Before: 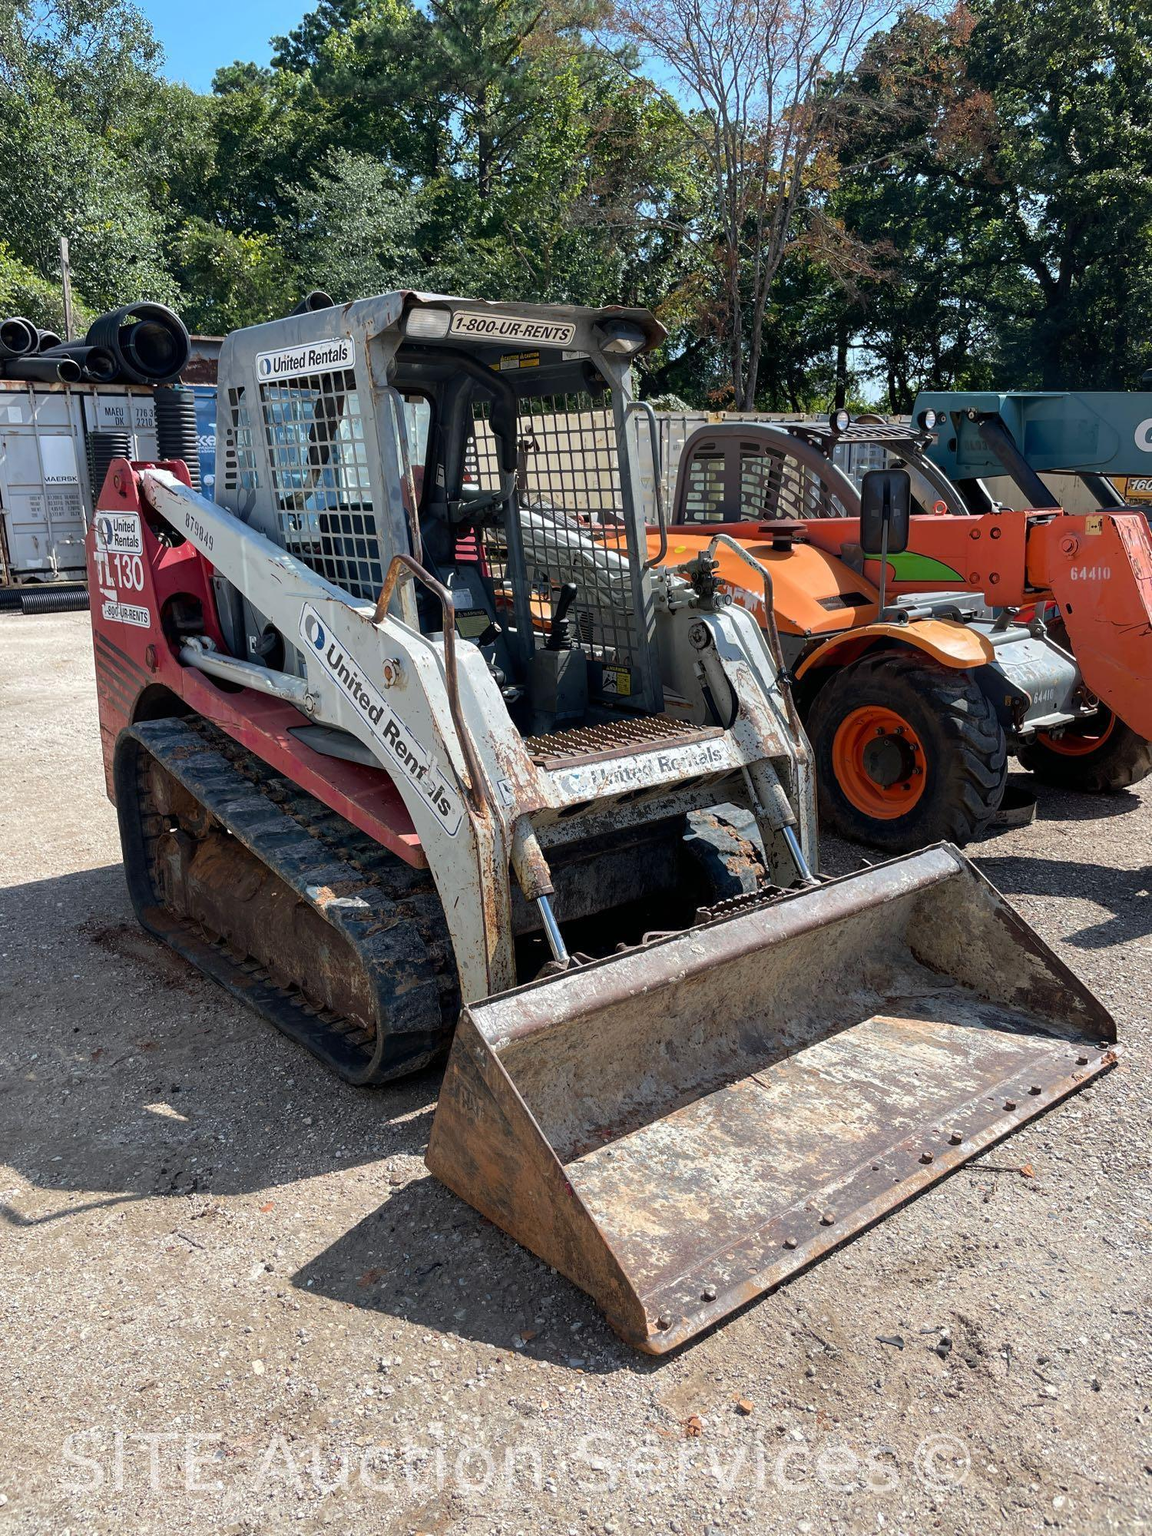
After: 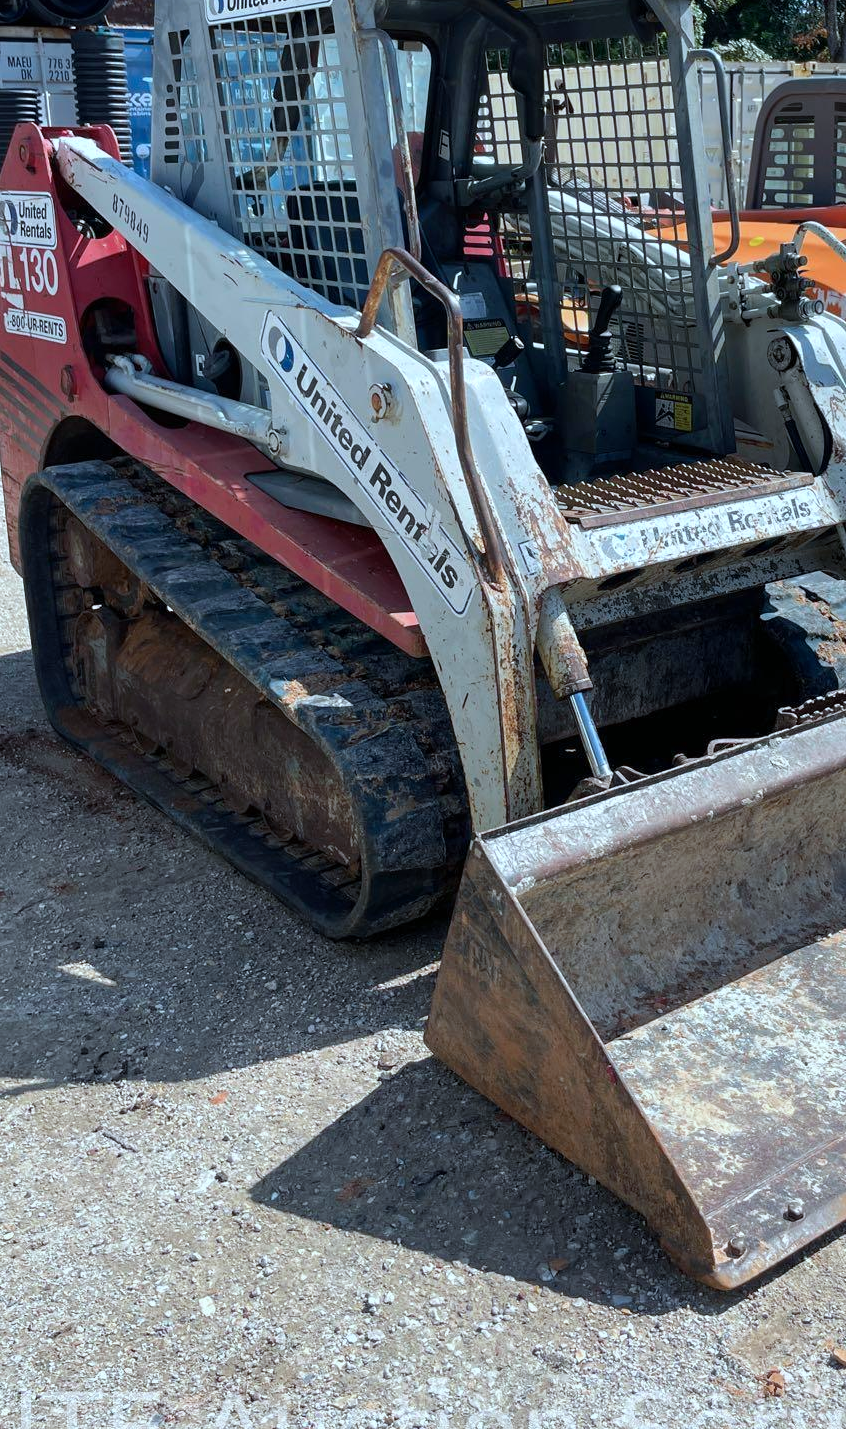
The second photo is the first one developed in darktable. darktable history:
crop: left 8.659%, top 23.742%, right 34.894%, bottom 4.804%
color calibration: illuminant F (fluorescent), F source F9 (Cool White Deluxe 4150 K) – high CRI, x 0.374, y 0.373, temperature 4160.58 K
